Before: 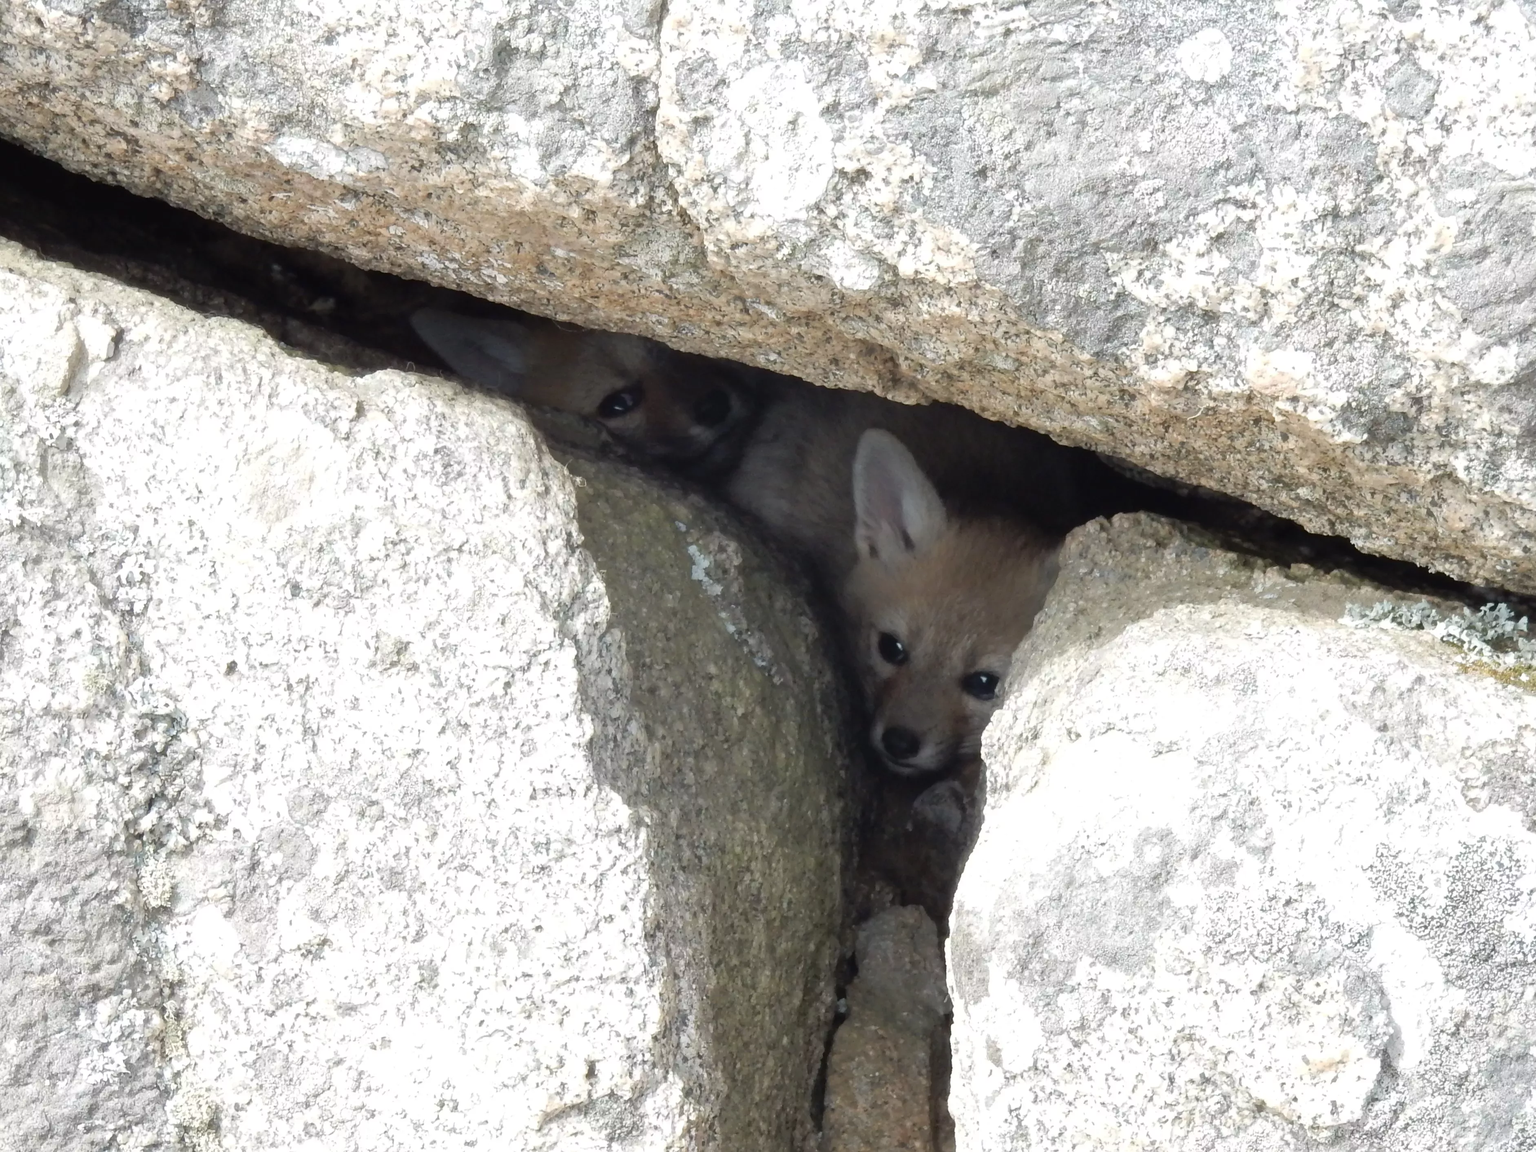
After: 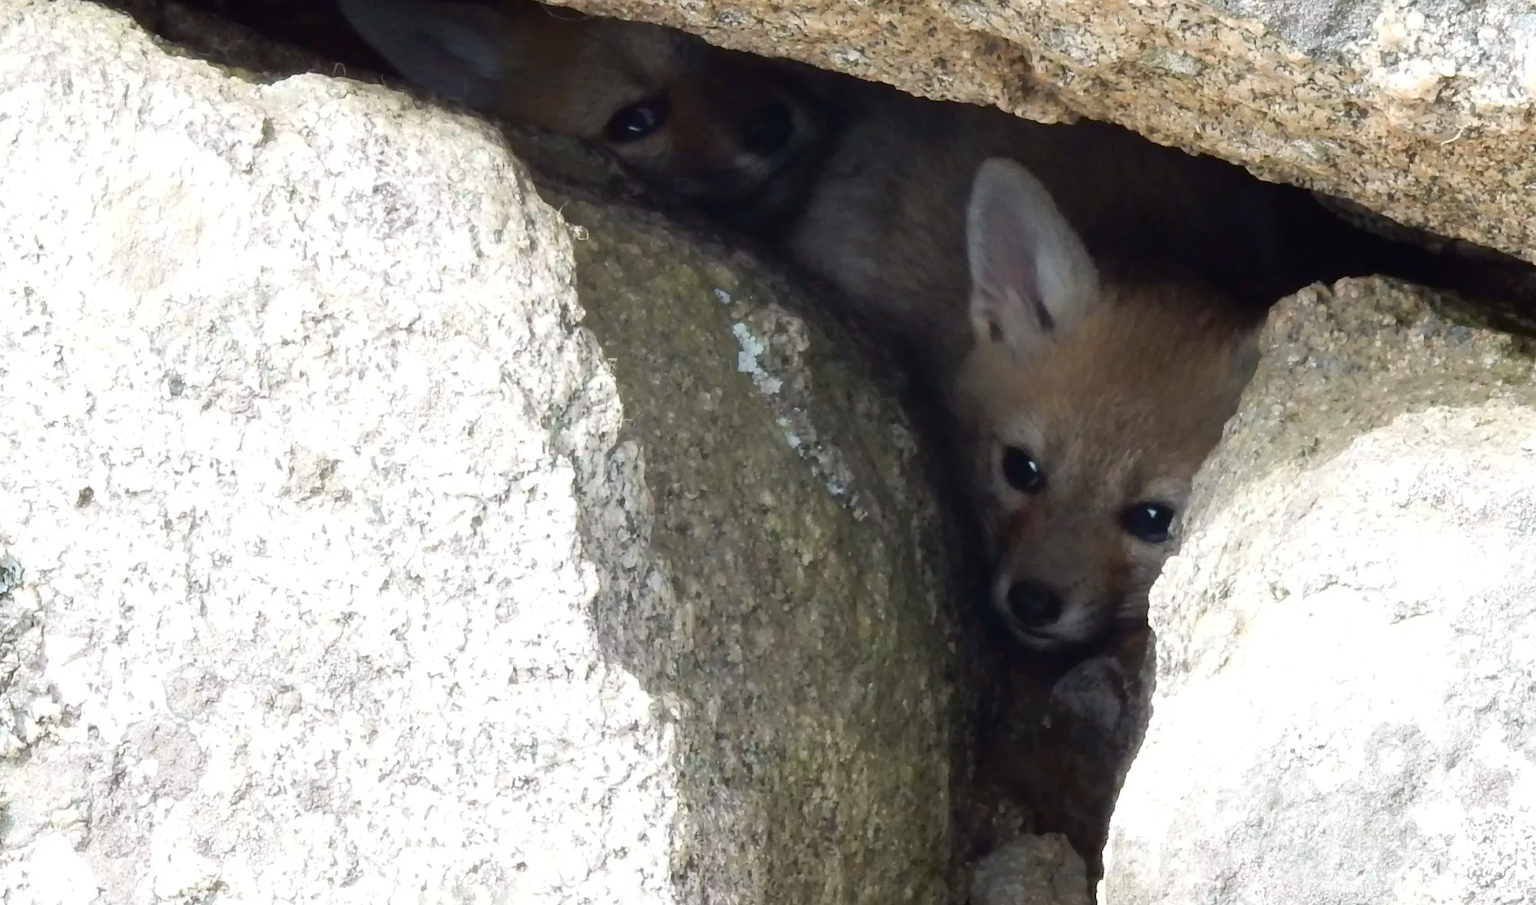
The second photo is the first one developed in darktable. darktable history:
contrast brightness saturation: contrast 0.164, saturation 0.317
crop: left 11.172%, top 27.609%, right 18.291%, bottom 16.97%
